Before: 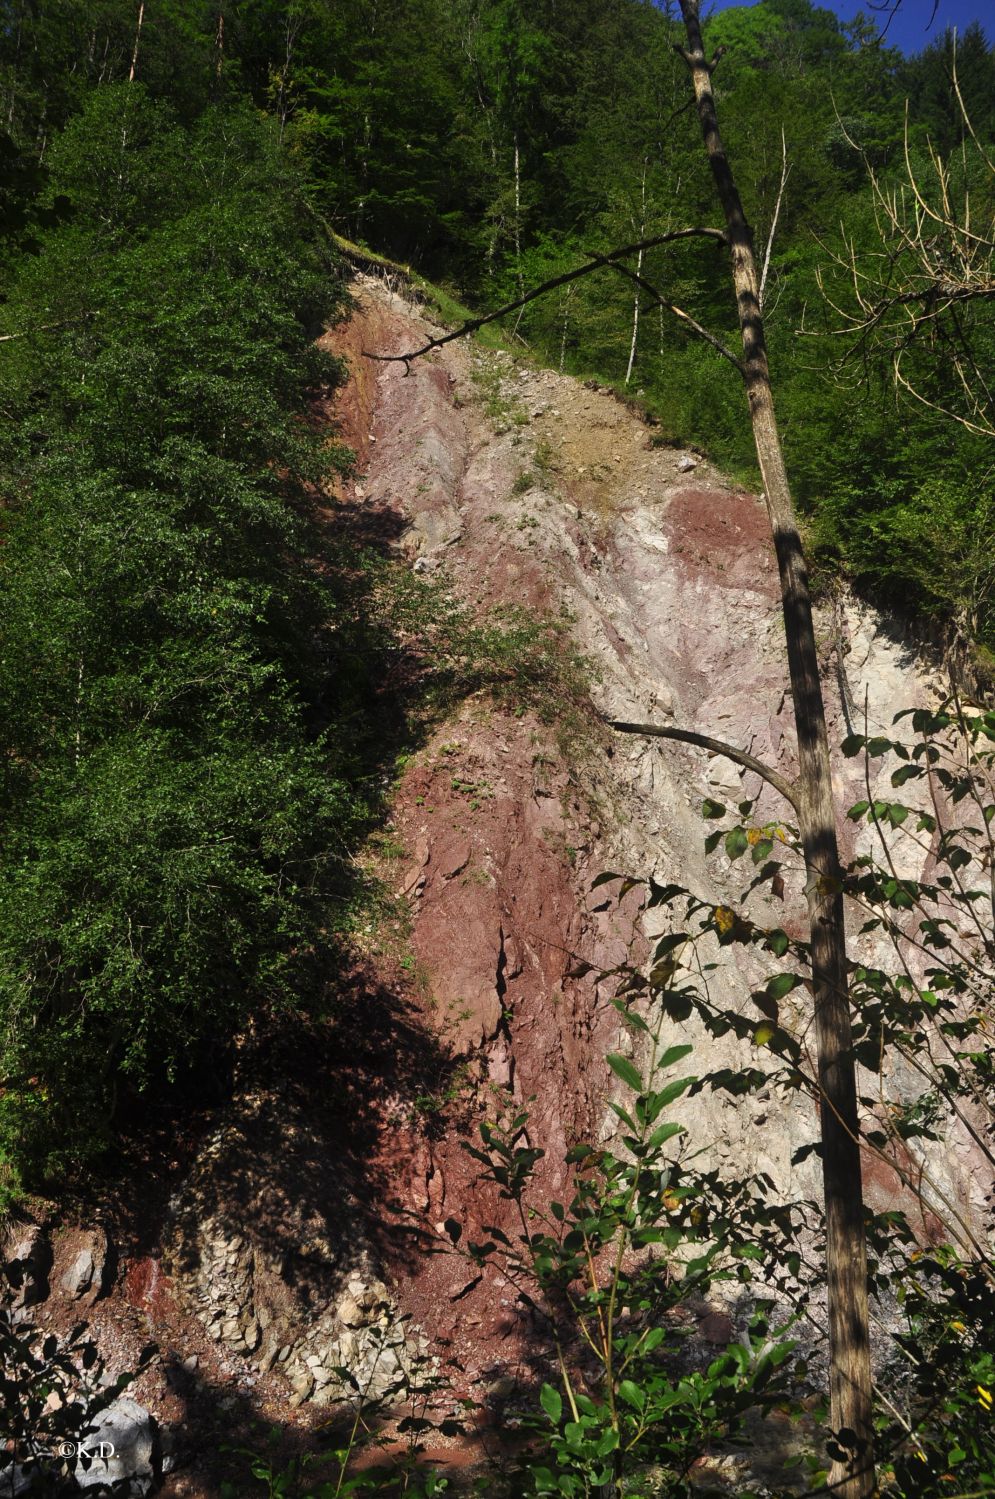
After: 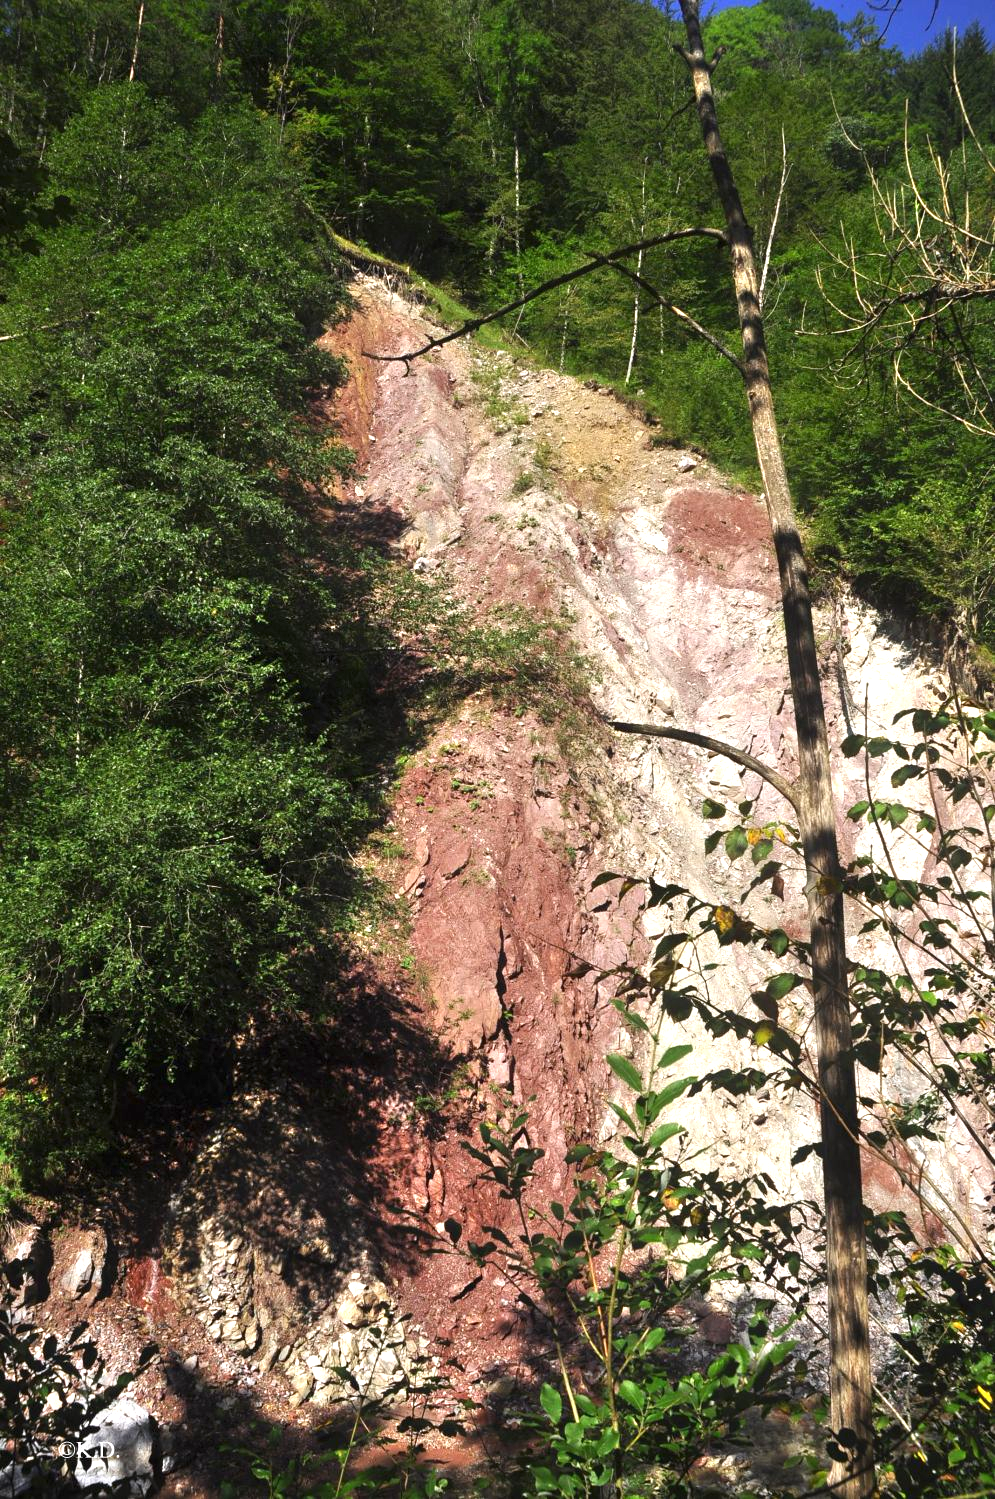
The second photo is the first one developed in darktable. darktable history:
white balance: red 1.004, blue 1.024
exposure: exposure 1 EV, compensate highlight preservation false
